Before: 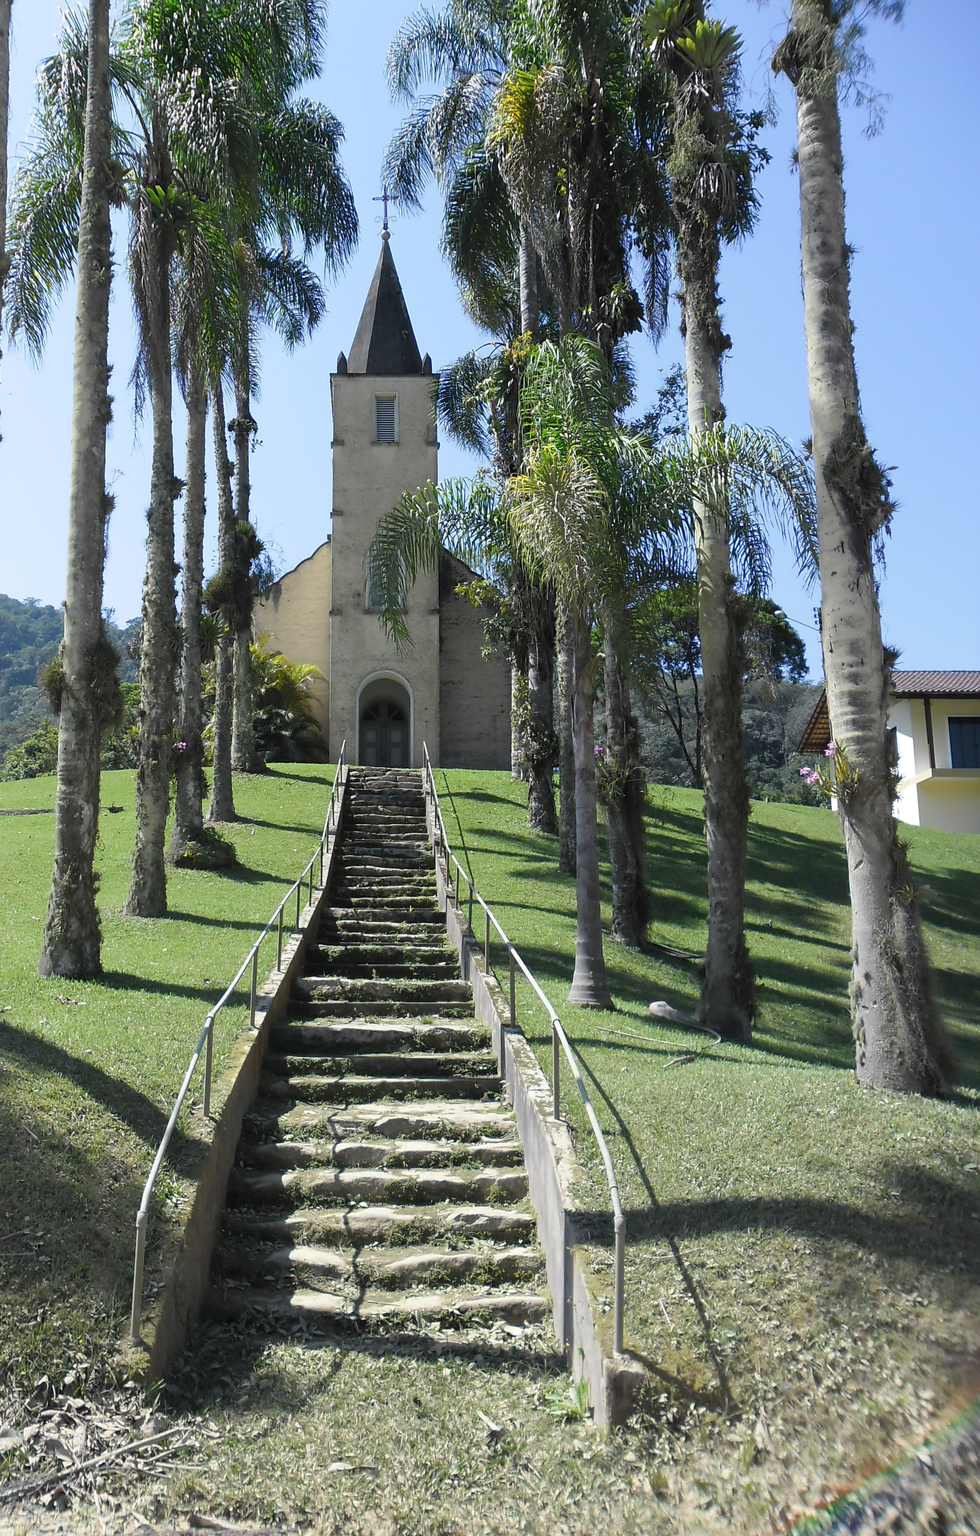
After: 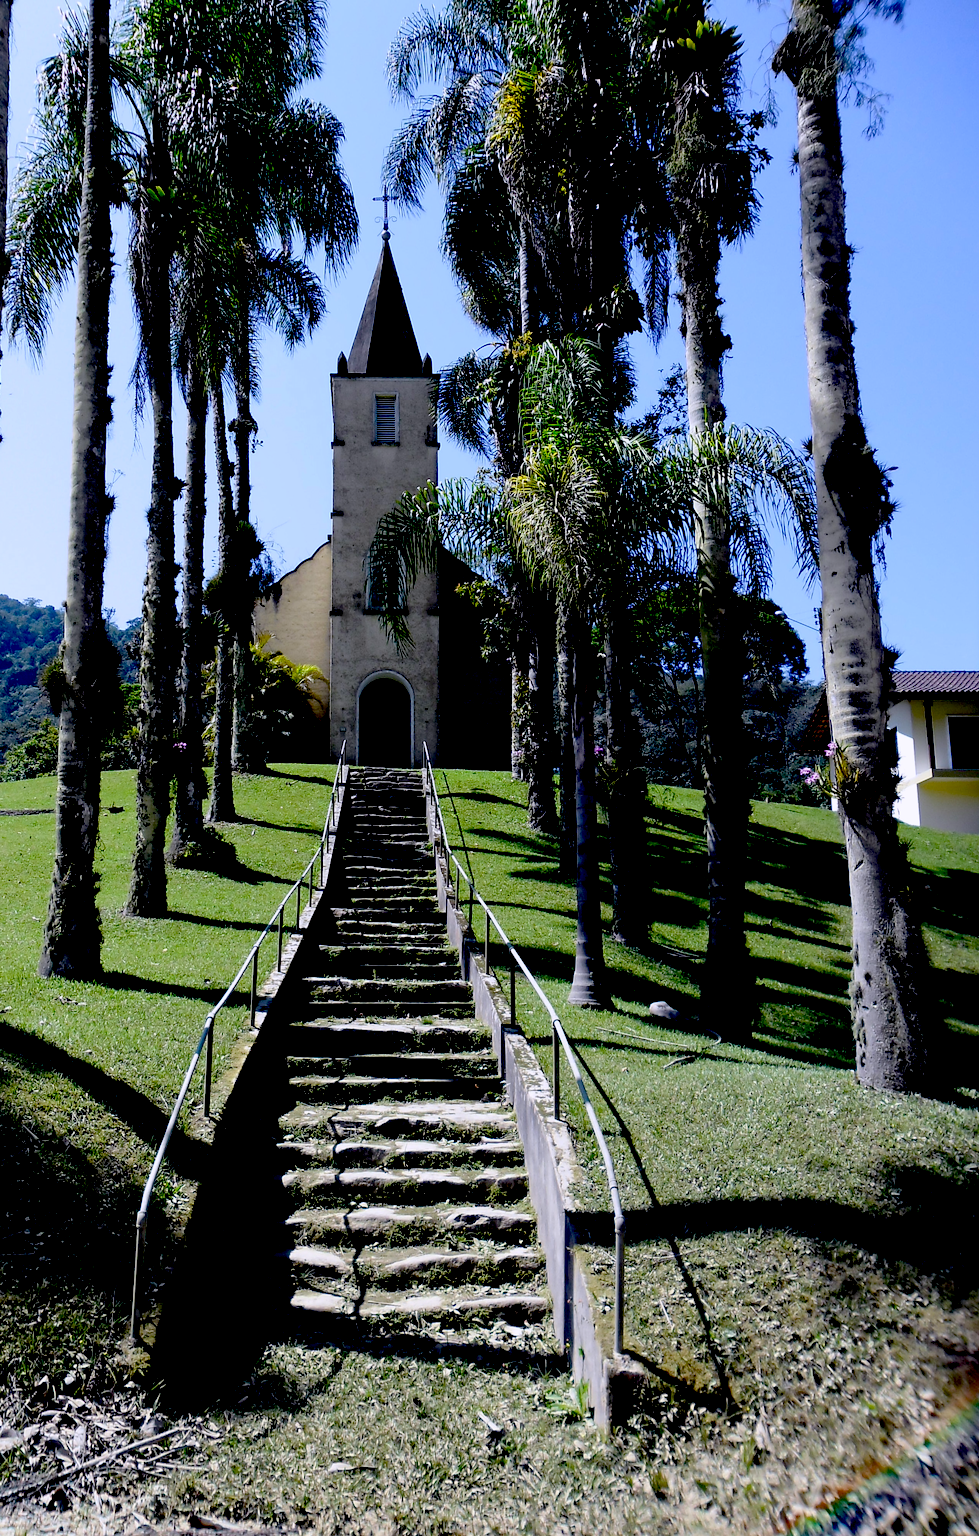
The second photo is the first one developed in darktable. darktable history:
white balance: red 1.004, blue 1.096
exposure: black level correction 0.1, exposure -0.092 EV, compensate highlight preservation false
